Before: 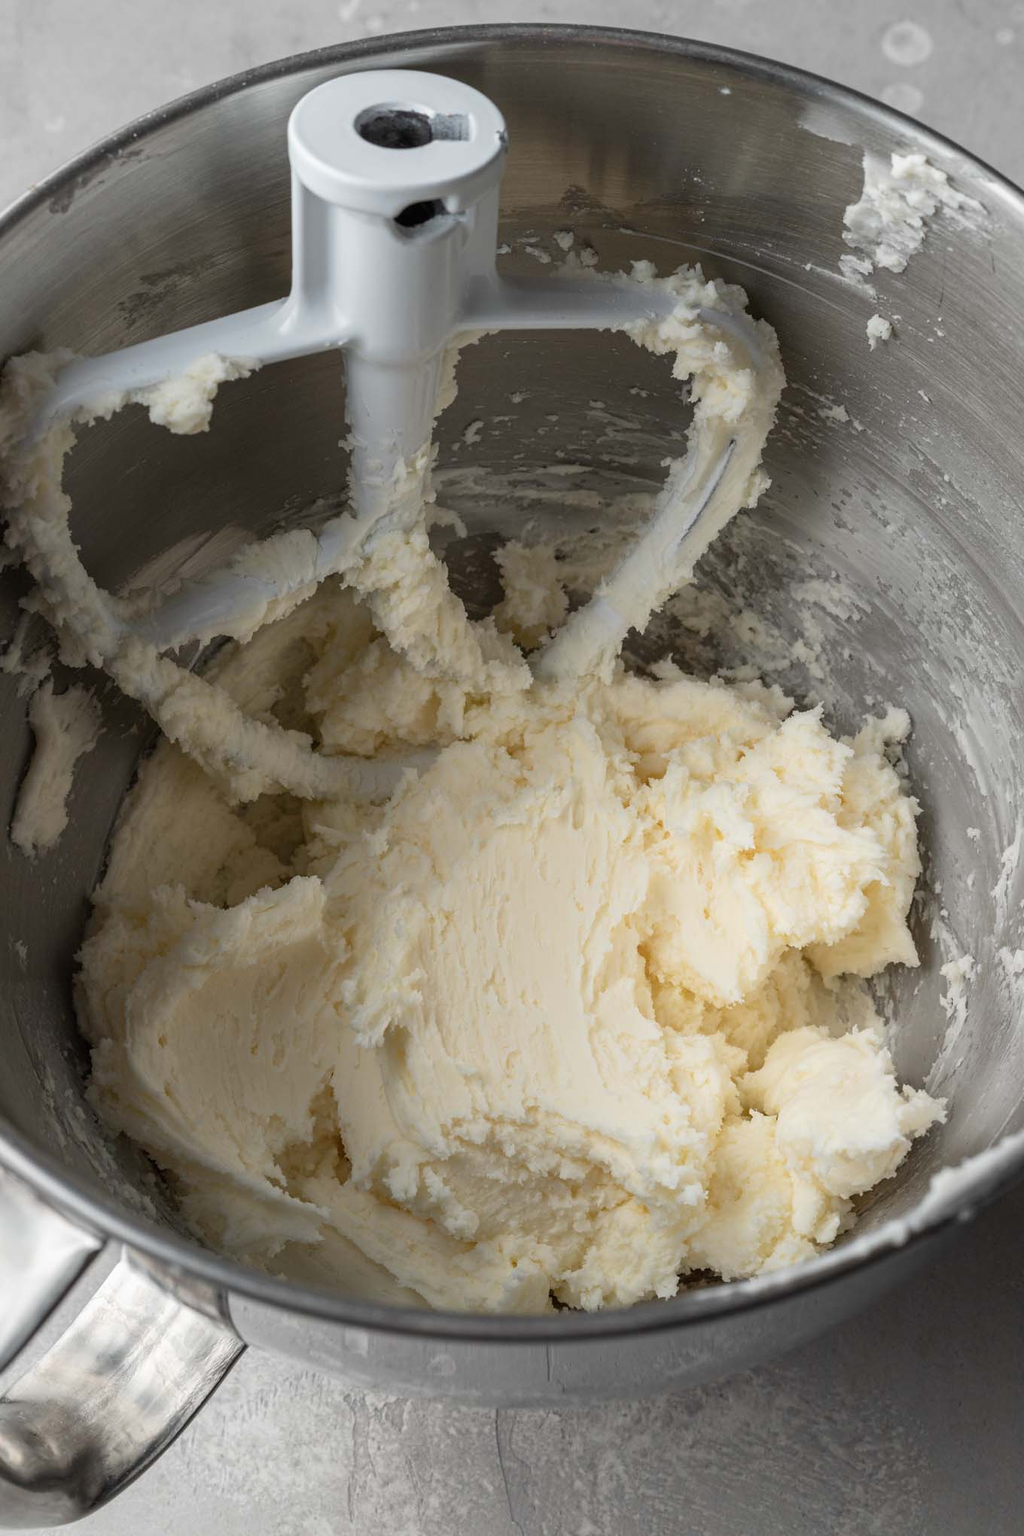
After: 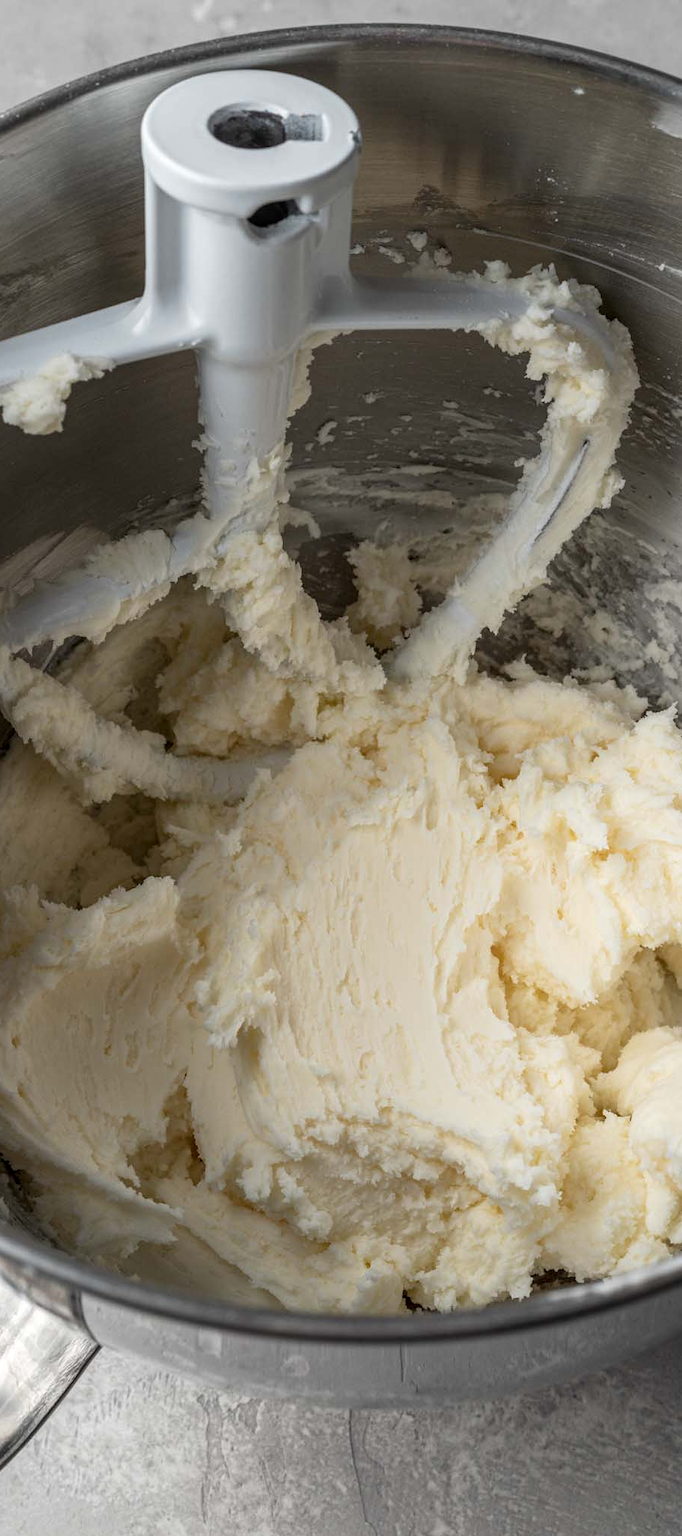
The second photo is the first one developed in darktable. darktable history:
crop and rotate: left 14.391%, right 18.975%
local contrast: on, module defaults
